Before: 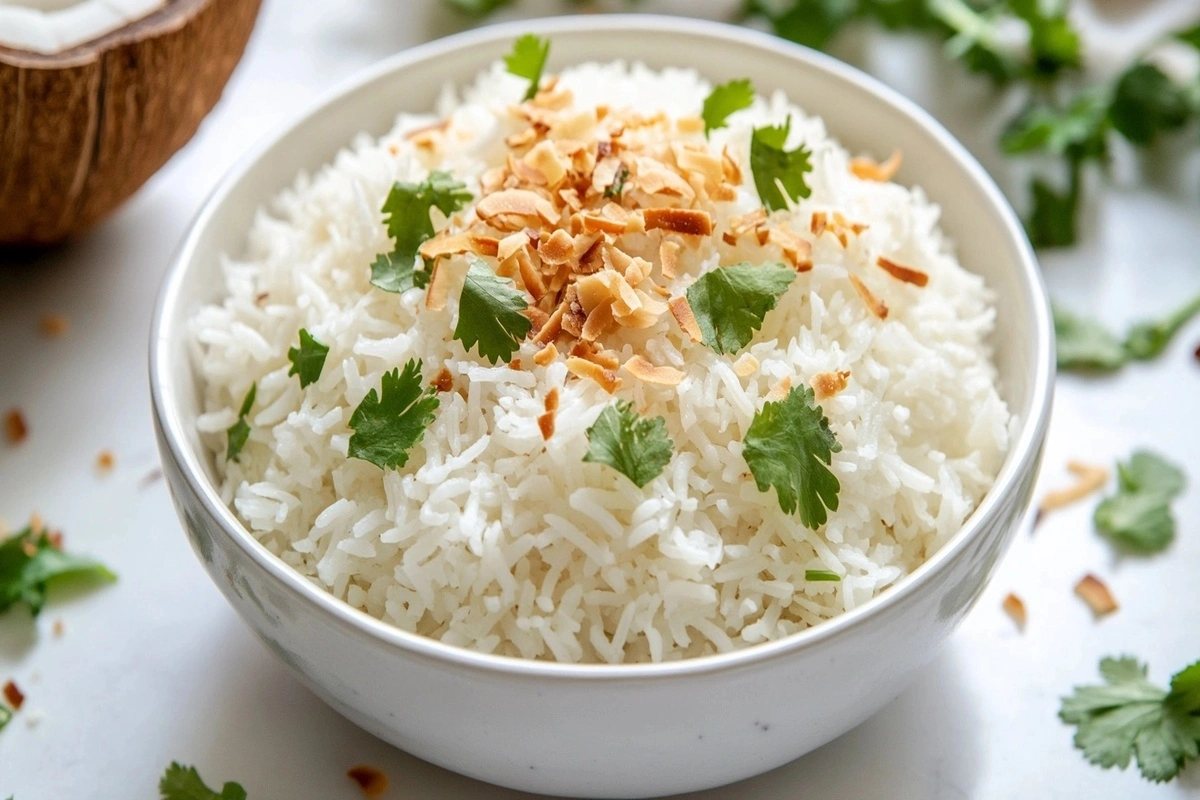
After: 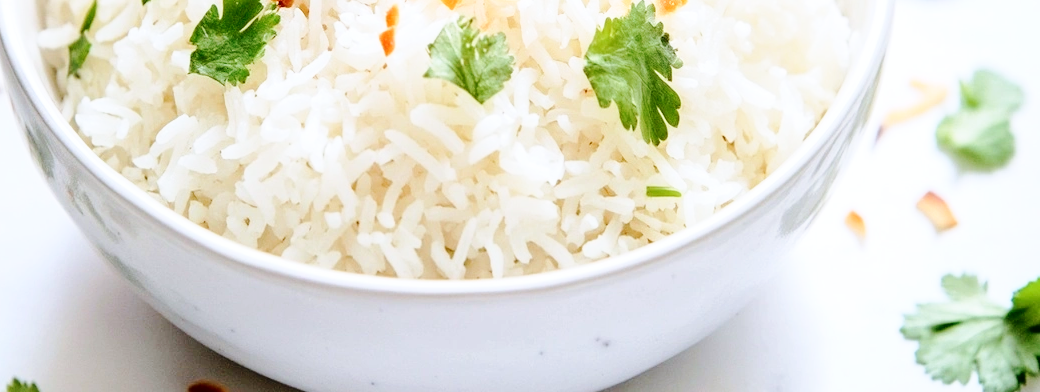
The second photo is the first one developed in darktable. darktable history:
base curve: curves: ch0 [(0, 0) (0.028, 0.03) (0.121, 0.232) (0.46, 0.748) (0.859, 0.968) (1, 1)], preserve colors none
crop and rotate: left 13.288%, top 48.097%, bottom 2.849%
tone curve: curves: ch0 [(0, 0) (0.003, 0) (0.011, 0.001) (0.025, 0.003) (0.044, 0.005) (0.069, 0.012) (0.1, 0.023) (0.136, 0.039) (0.177, 0.088) (0.224, 0.15) (0.277, 0.24) (0.335, 0.337) (0.399, 0.437) (0.468, 0.535) (0.543, 0.629) (0.623, 0.71) (0.709, 0.782) (0.801, 0.856) (0.898, 0.94) (1, 1)], color space Lab, independent channels, preserve colors none
color calibration: illuminant as shot in camera, x 0.358, y 0.373, temperature 4628.91 K
